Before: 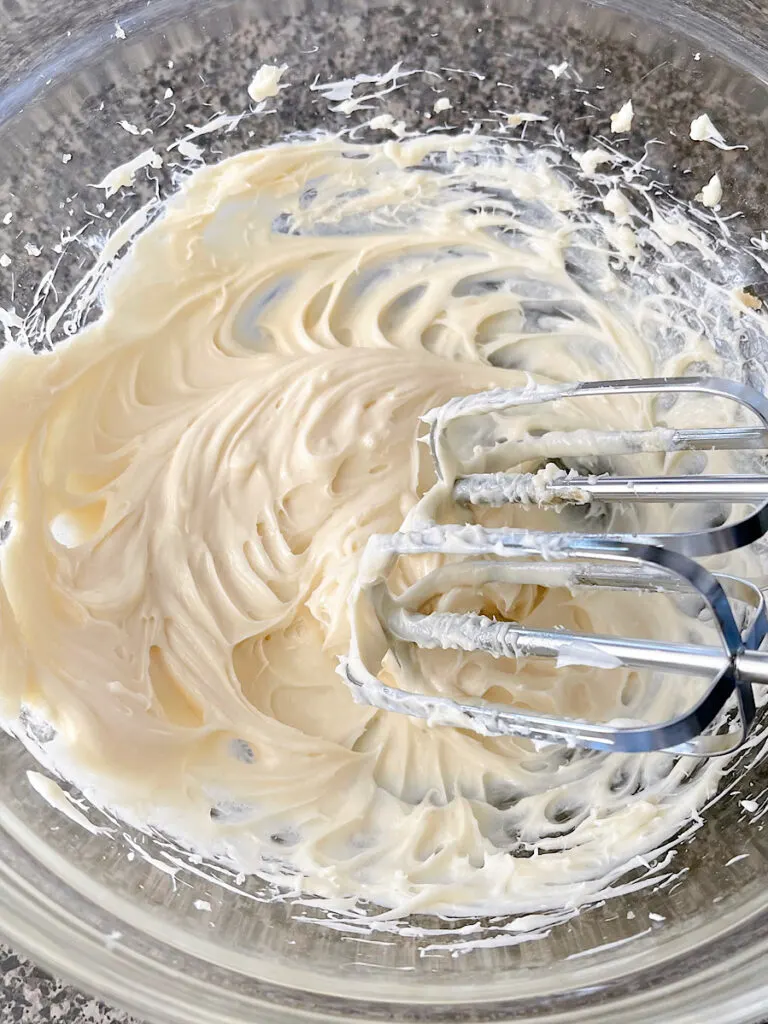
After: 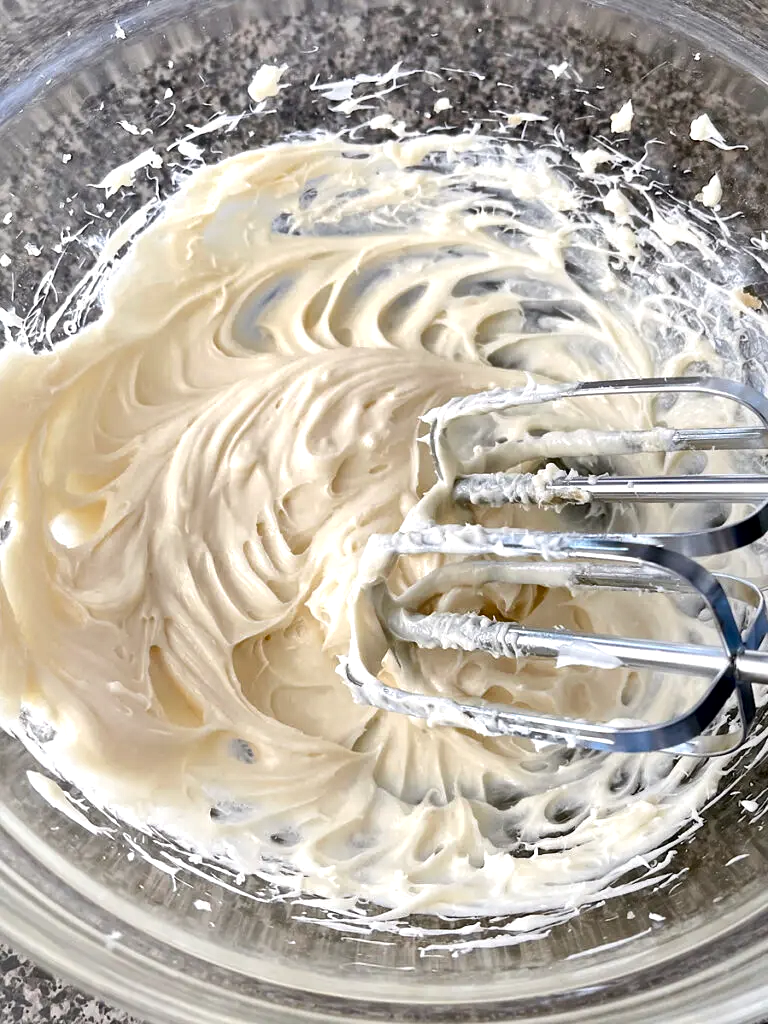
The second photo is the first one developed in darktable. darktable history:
local contrast: mode bilateral grid, contrast 69, coarseness 75, detail 181%, midtone range 0.2
